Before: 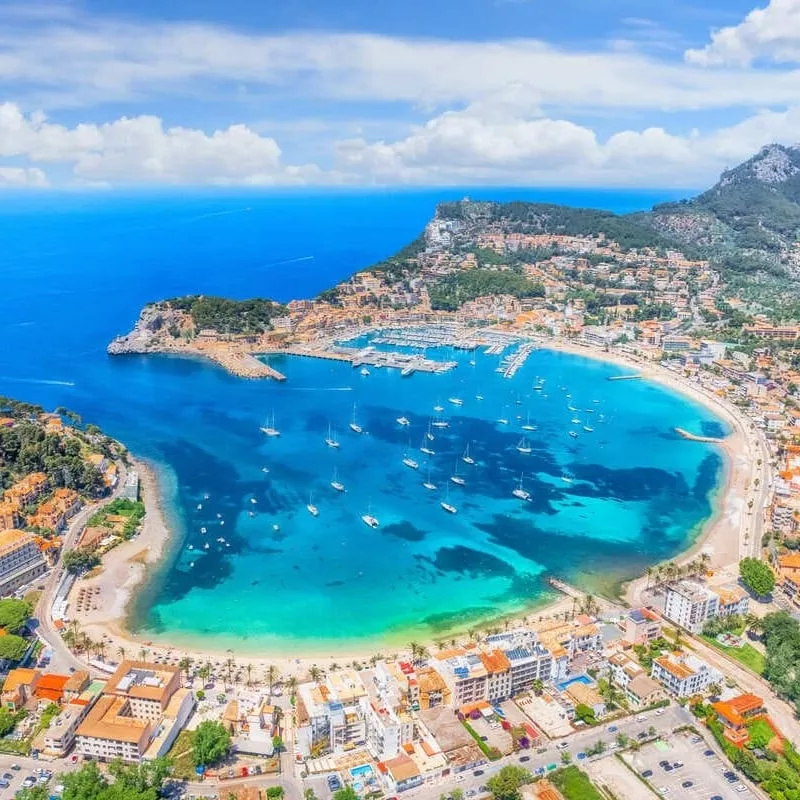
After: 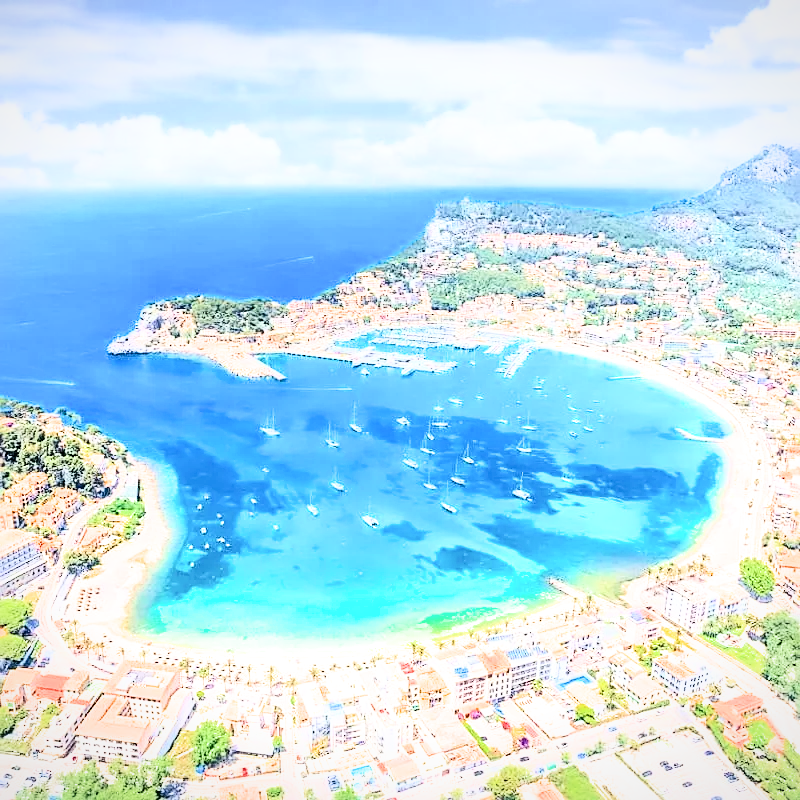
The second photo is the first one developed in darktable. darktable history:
sharpen: amount 0.498
exposure: black level correction 0, exposure 2.147 EV, compensate exposure bias true, compensate highlight preservation false
contrast brightness saturation: contrast 0.289
vignetting: fall-off start 100.01%, fall-off radius 71.35%, brightness -0.272, width/height ratio 1.171
filmic rgb: black relative exposure -7.65 EV, white relative exposure 4.56 EV, hardness 3.61, color science v6 (2022)
